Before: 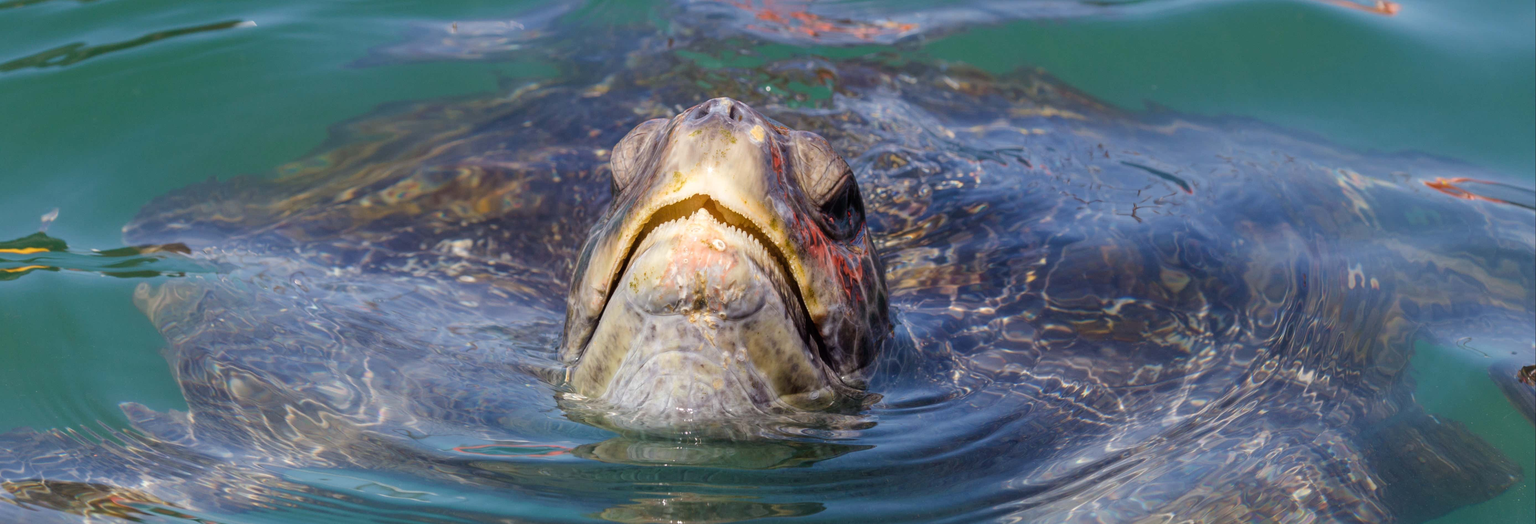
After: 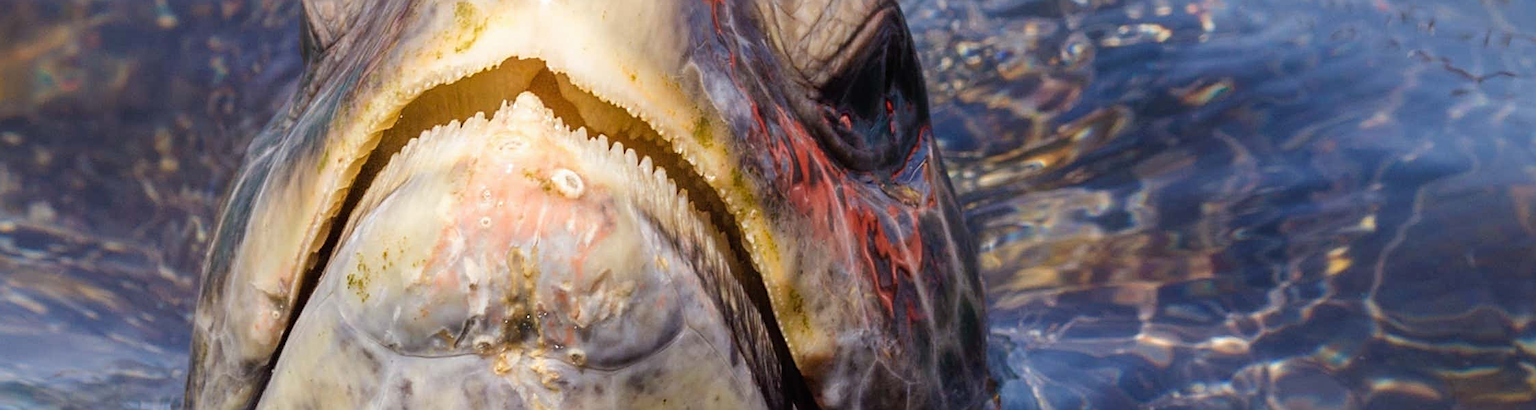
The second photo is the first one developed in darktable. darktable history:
local contrast: mode bilateral grid, contrast 99, coarseness 100, detail 91%, midtone range 0.2
crop: left 31.864%, top 32.628%, right 27.648%, bottom 35.658%
sharpen: on, module defaults
